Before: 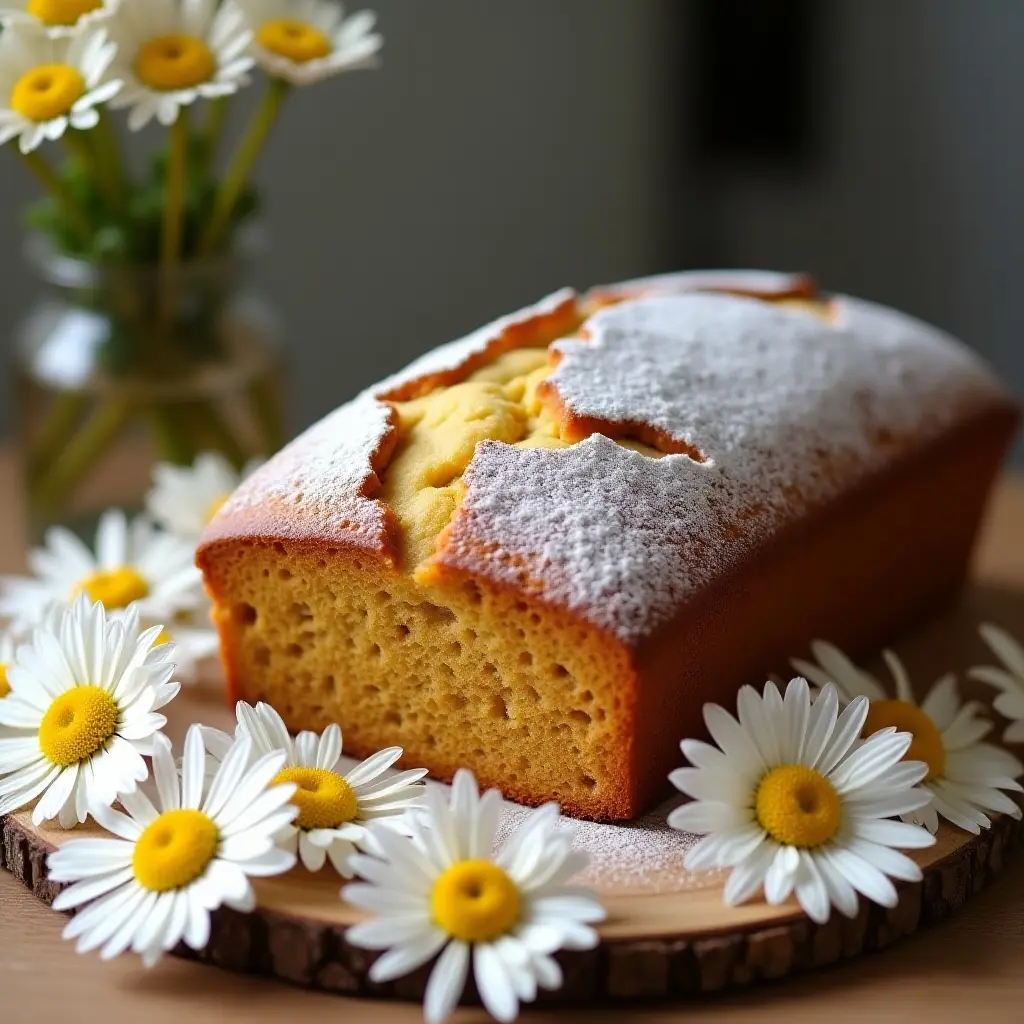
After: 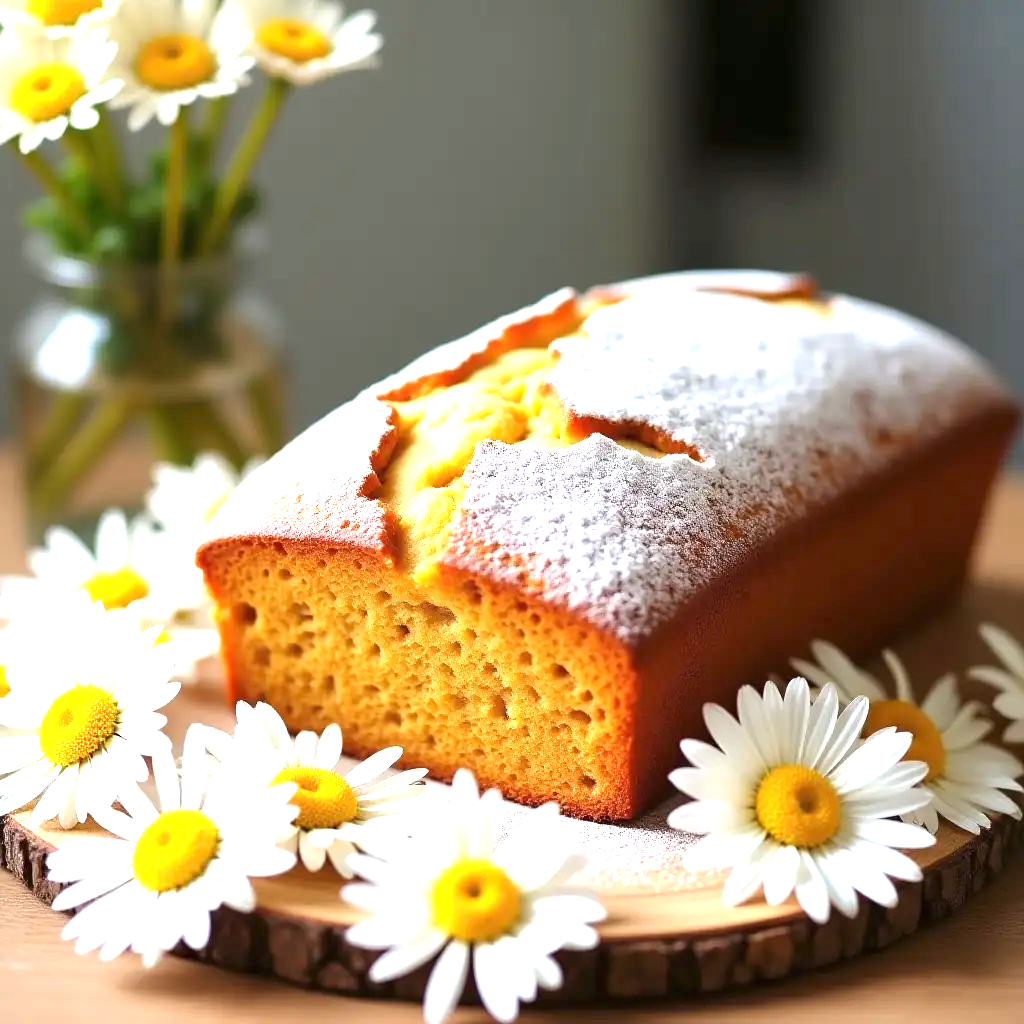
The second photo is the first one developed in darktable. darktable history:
tone equalizer: on, module defaults
exposure: black level correction 0, exposure 1.388 EV, compensate exposure bias true, compensate highlight preservation false
